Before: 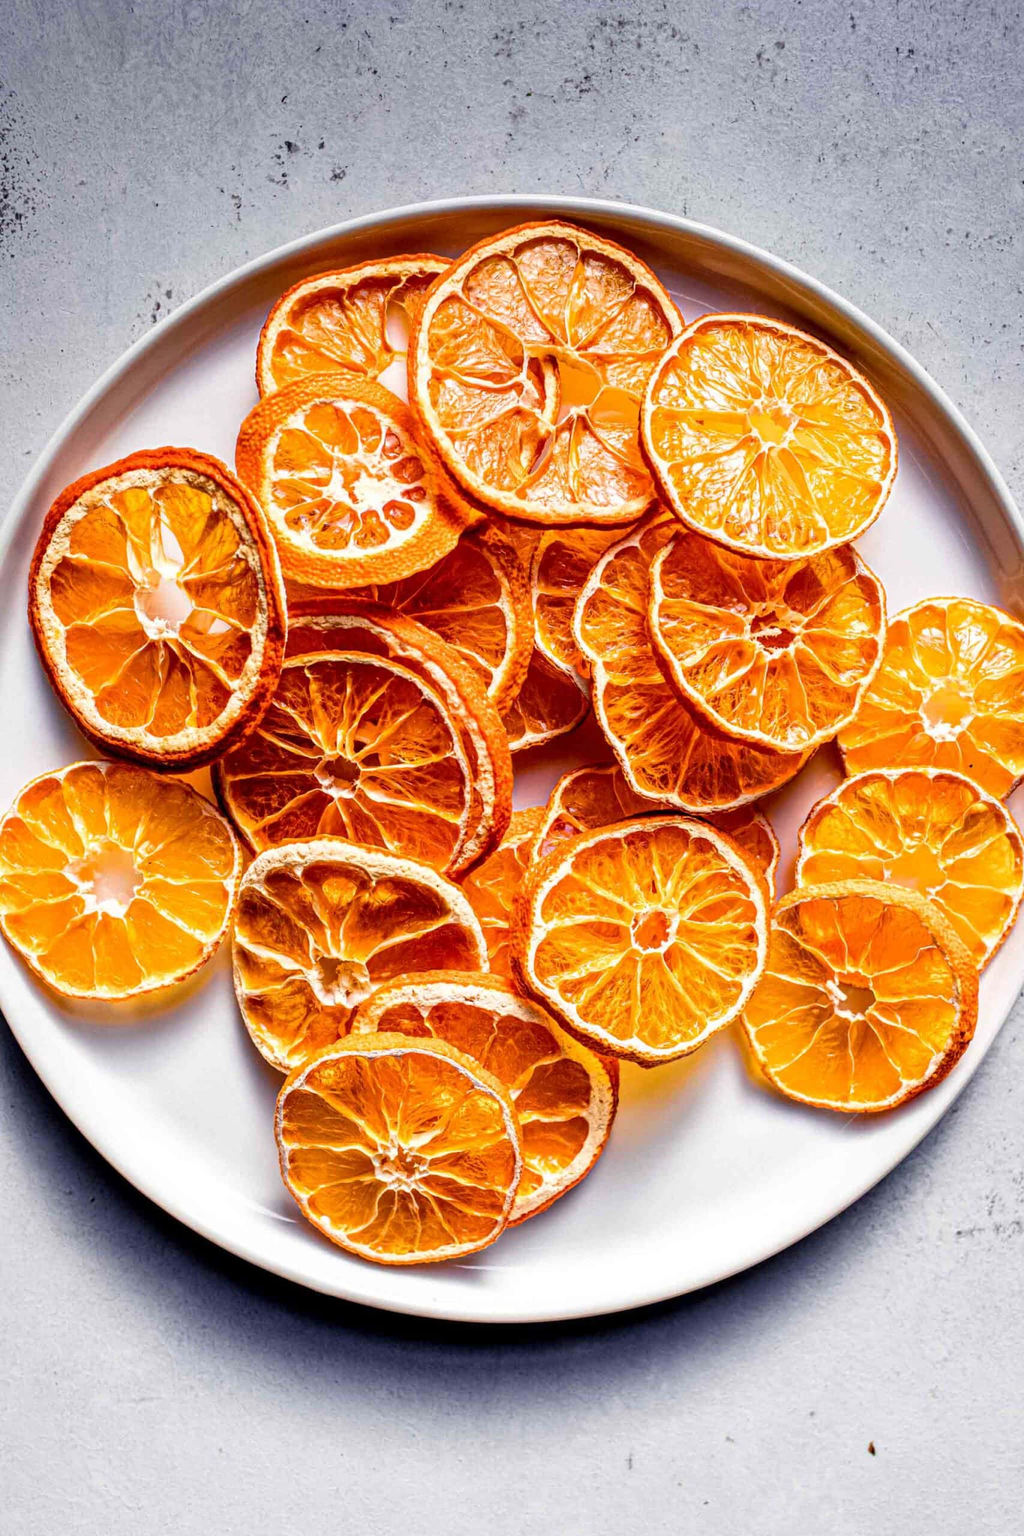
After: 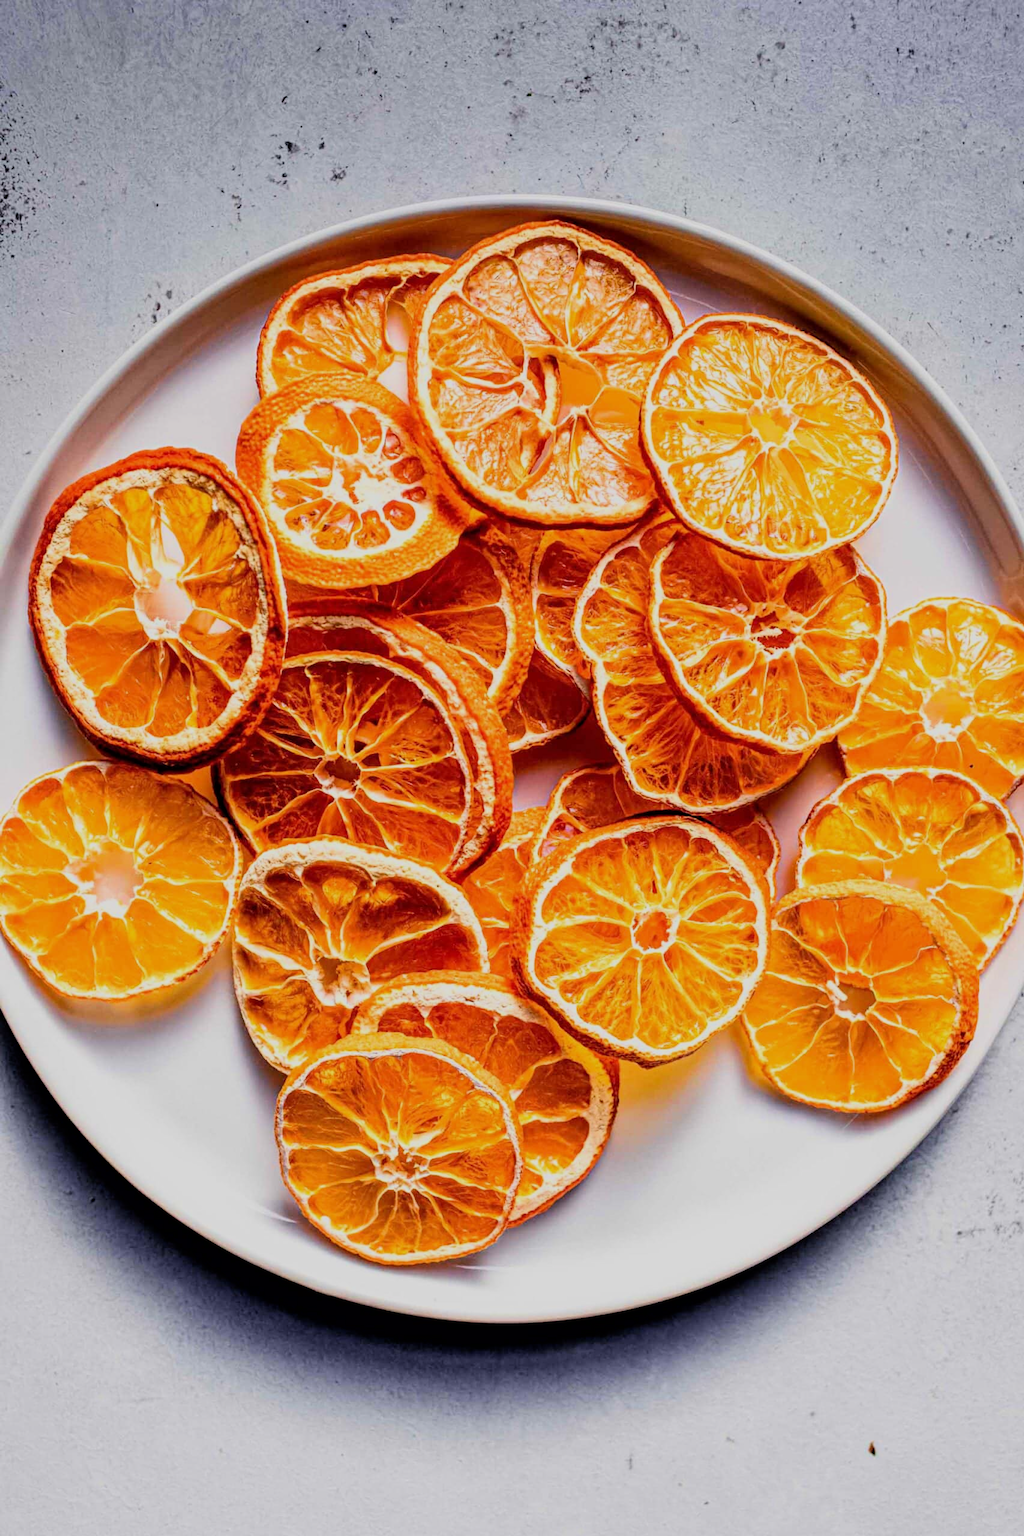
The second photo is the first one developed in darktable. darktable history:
filmic rgb: black relative exposure -7.65 EV, white relative exposure 4.56 EV, threshold 2.97 EV, hardness 3.61, contrast 1.059, color science v6 (2022), enable highlight reconstruction true
